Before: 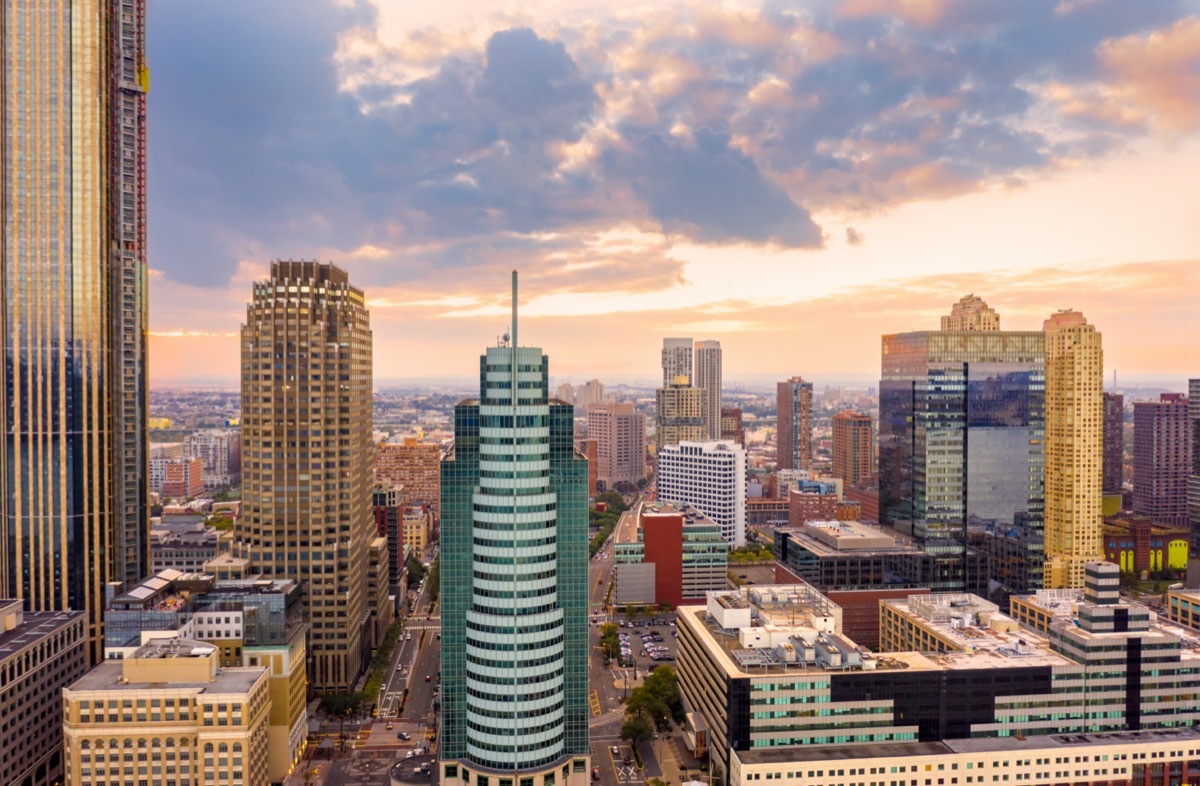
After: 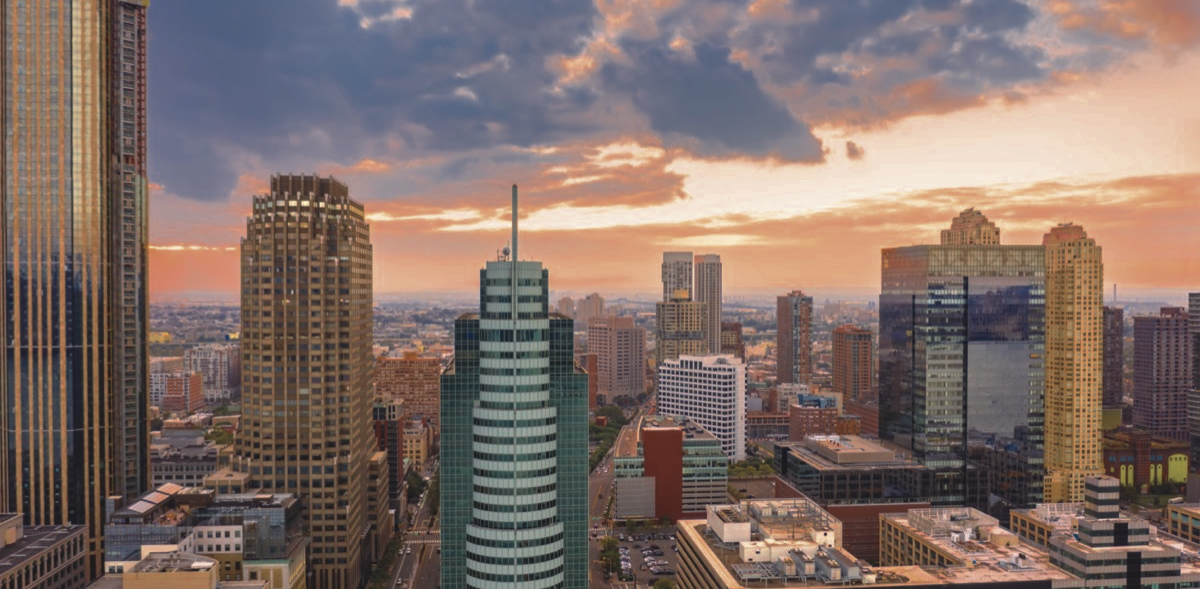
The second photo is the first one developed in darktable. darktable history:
velvia: strength 15.64%
base curve: curves: ch0 [(0, 0) (0.595, 0.418) (1, 1)], preserve colors none
crop: top 11.029%, bottom 13.952%
exposure: black level correction -0.015, compensate exposure bias true, compensate highlight preservation false
color zones: curves: ch0 [(0, 0.5) (0.125, 0.4) (0.25, 0.5) (0.375, 0.4) (0.5, 0.4) (0.625, 0.35) (0.75, 0.35) (0.875, 0.5)]; ch1 [(0, 0.35) (0.125, 0.45) (0.25, 0.35) (0.375, 0.35) (0.5, 0.35) (0.625, 0.35) (0.75, 0.45) (0.875, 0.35)]; ch2 [(0, 0.6) (0.125, 0.5) (0.25, 0.5) (0.375, 0.6) (0.5, 0.6) (0.625, 0.5) (0.75, 0.5) (0.875, 0.5)]
